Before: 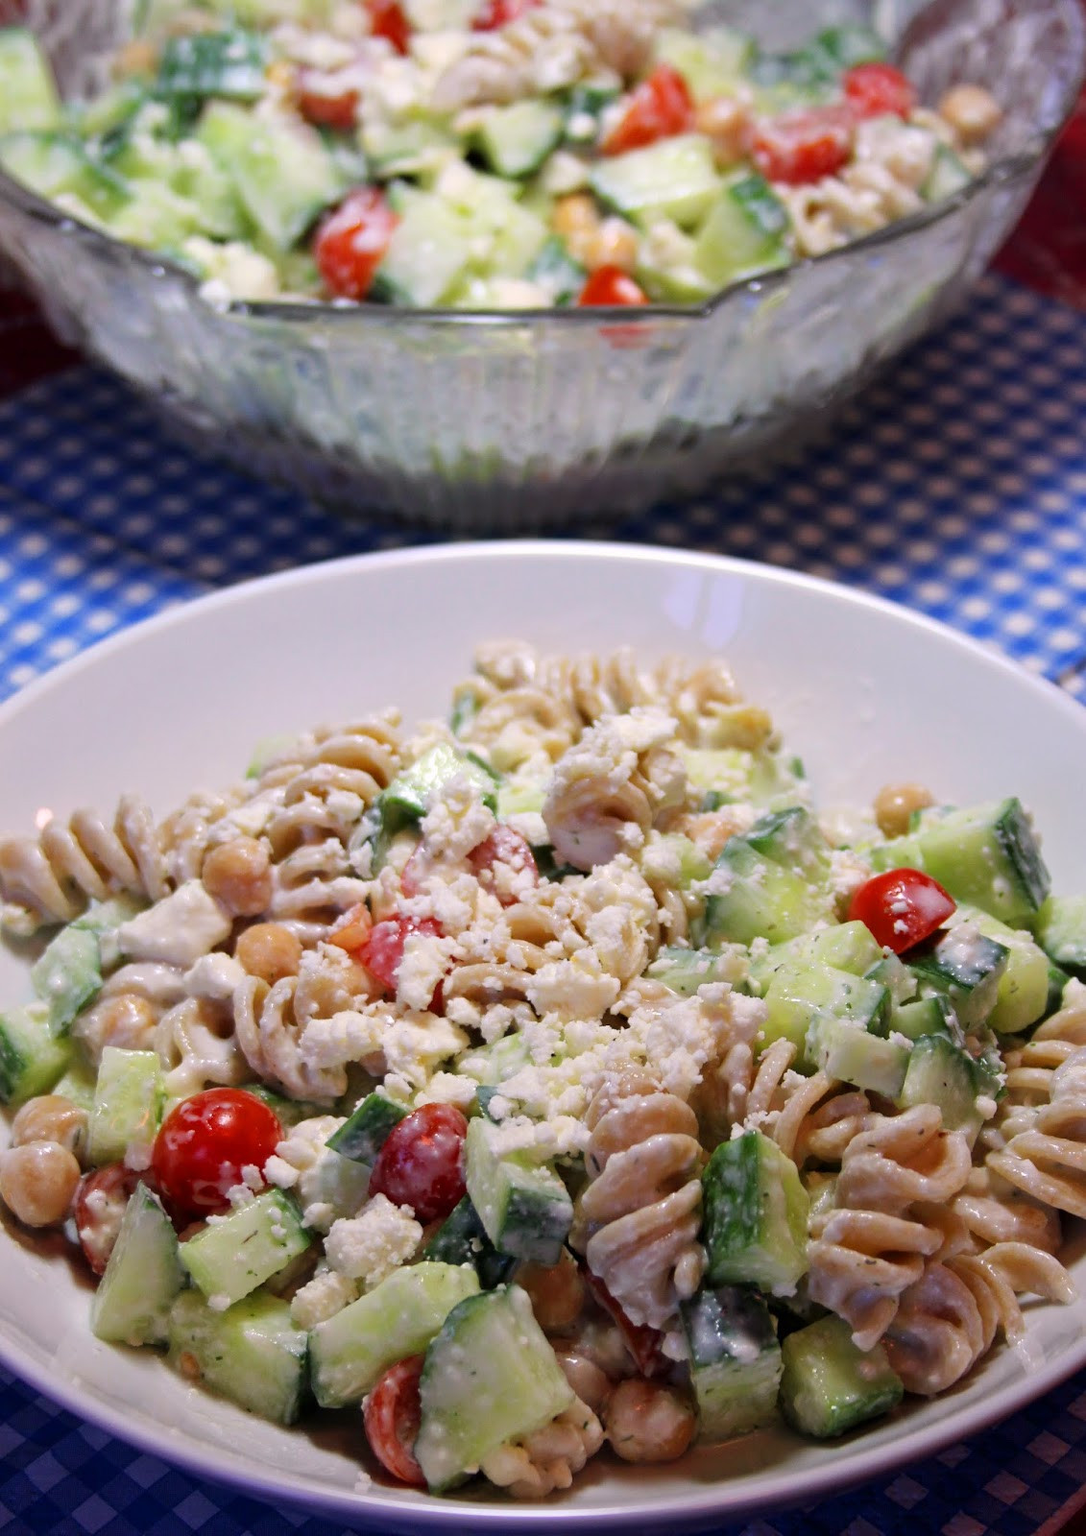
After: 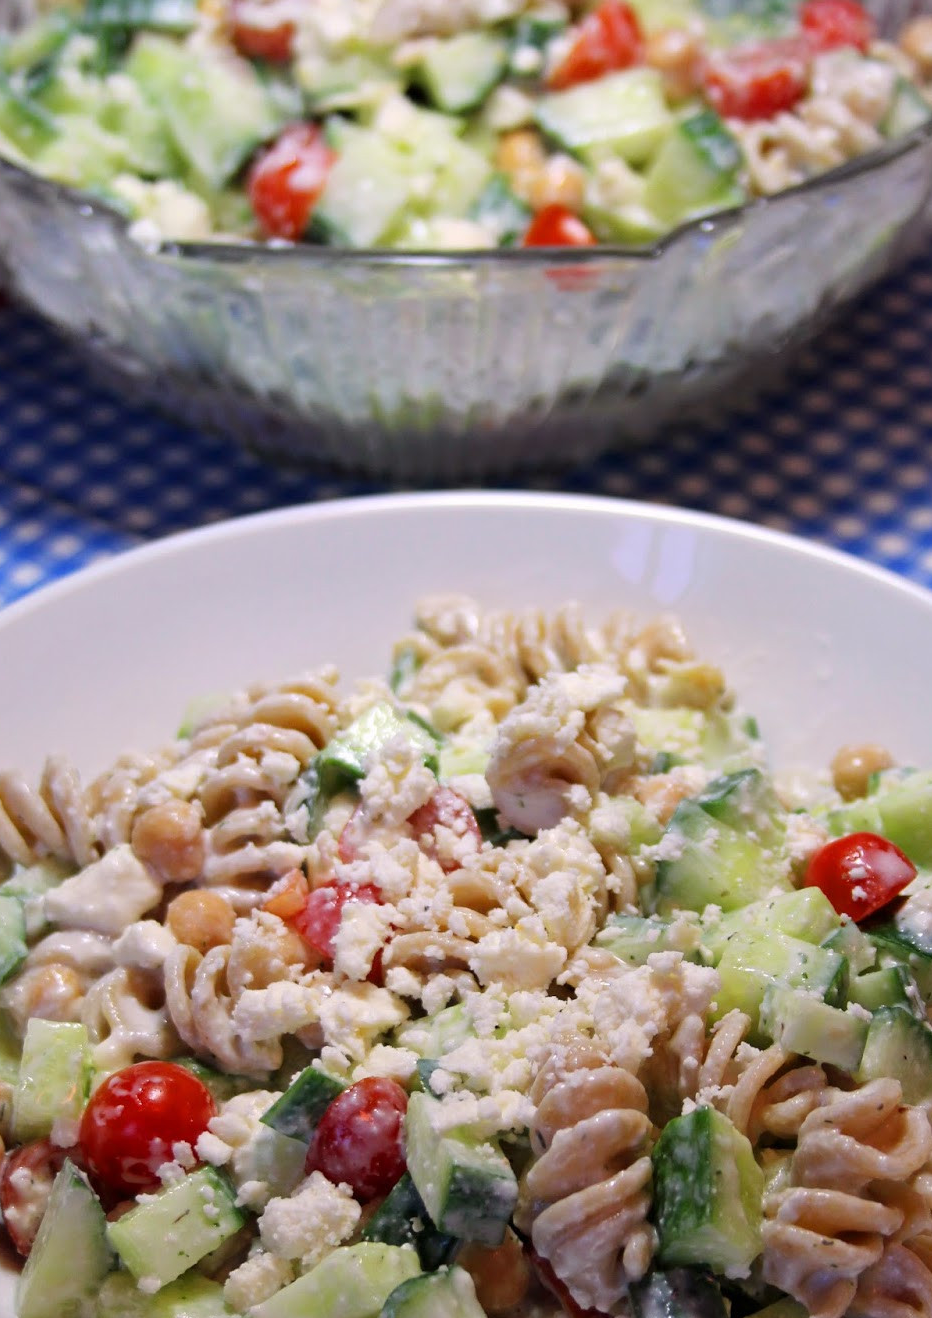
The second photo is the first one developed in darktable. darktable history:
crop and rotate: left 7.027%, top 4.526%, right 10.51%, bottom 13.047%
